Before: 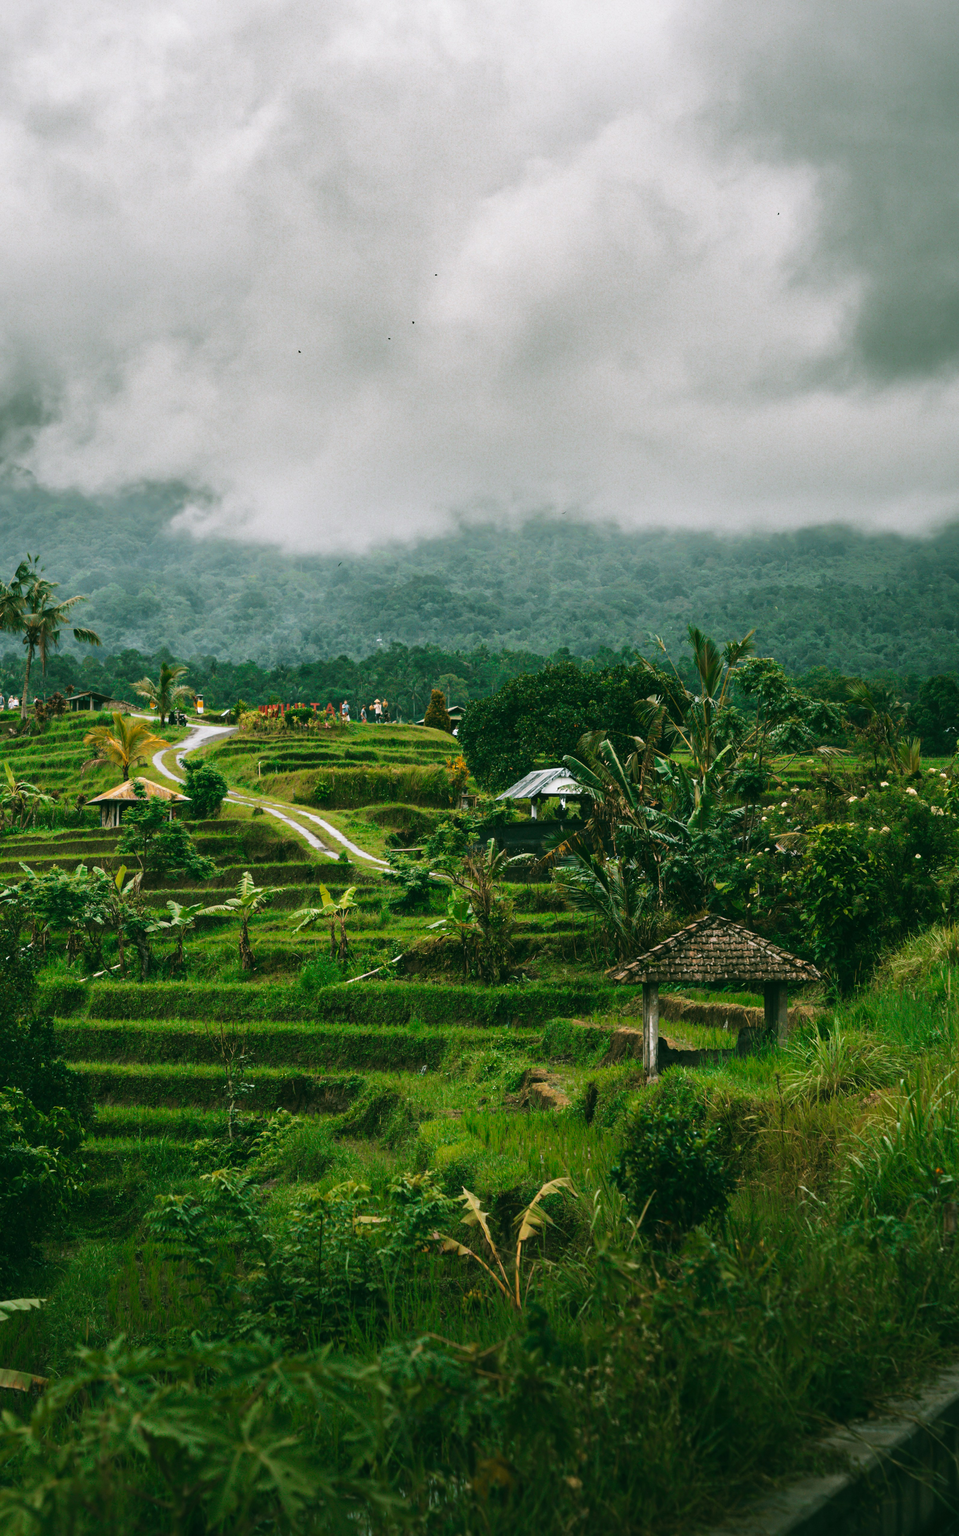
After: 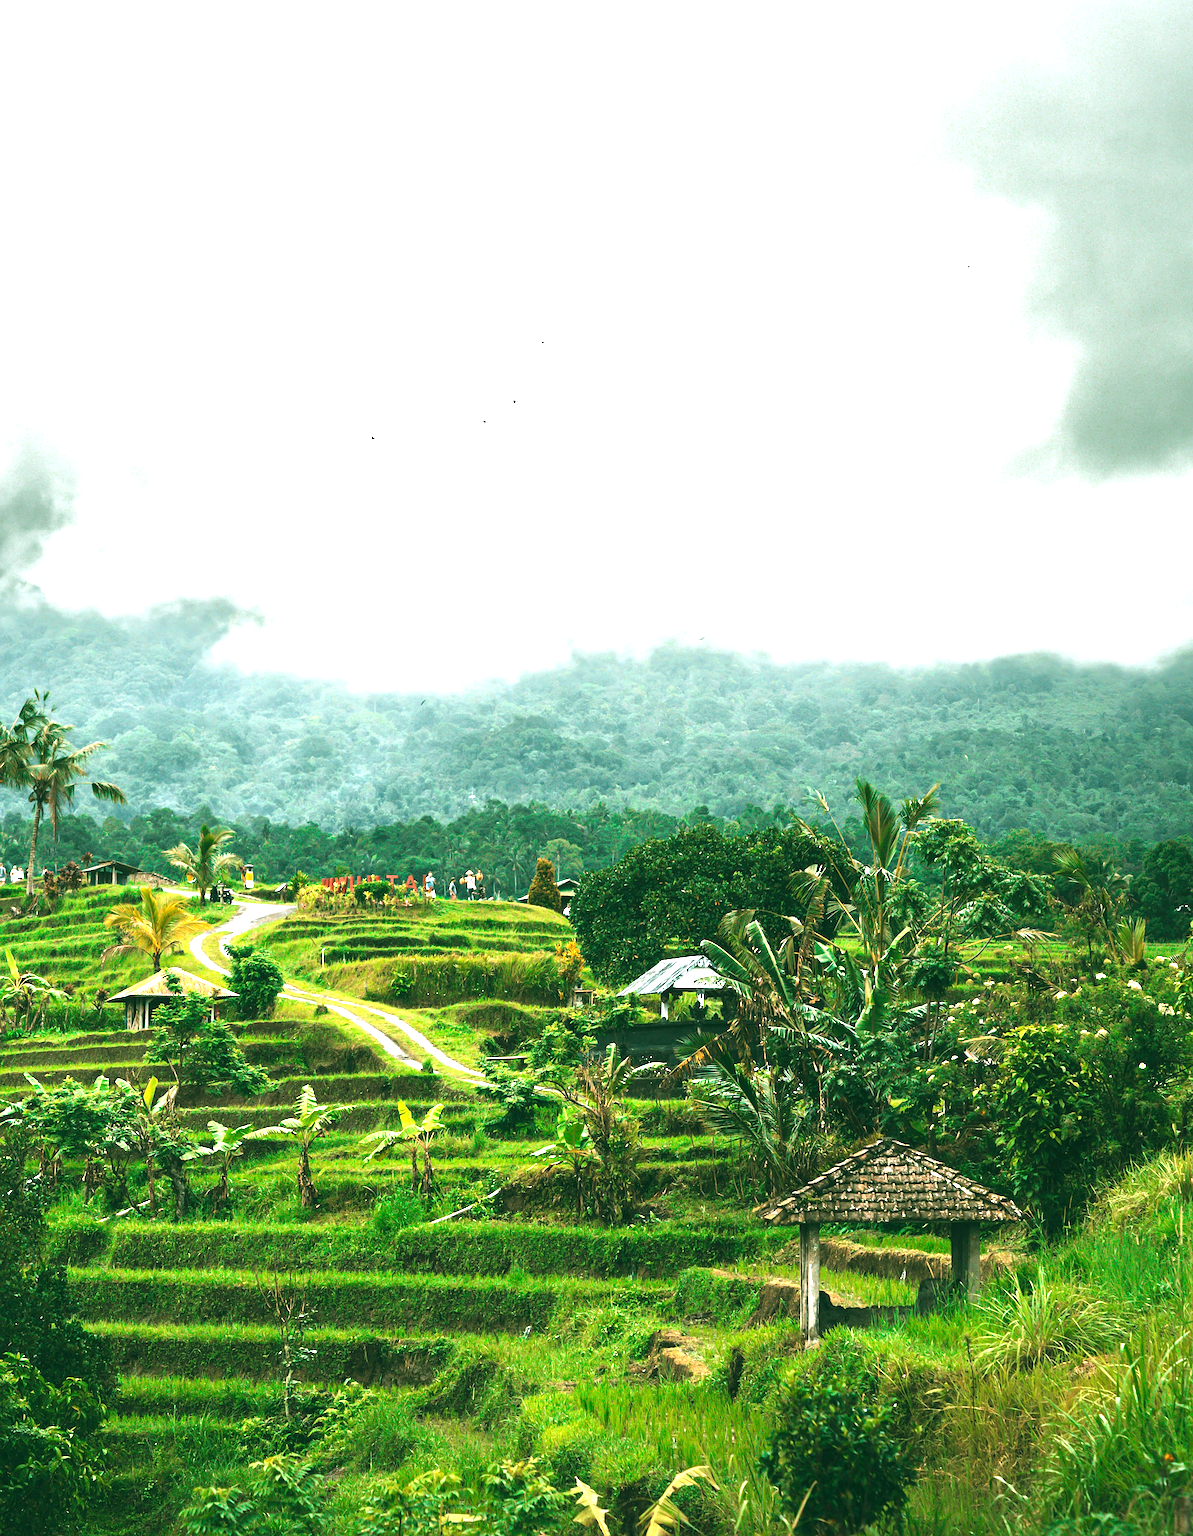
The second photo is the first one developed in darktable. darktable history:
crop: bottom 19.644%
exposure: black level correction 0, exposure 1.5 EV, compensate exposure bias true, compensate highlight preservation false
sharpen: on, module defaults
